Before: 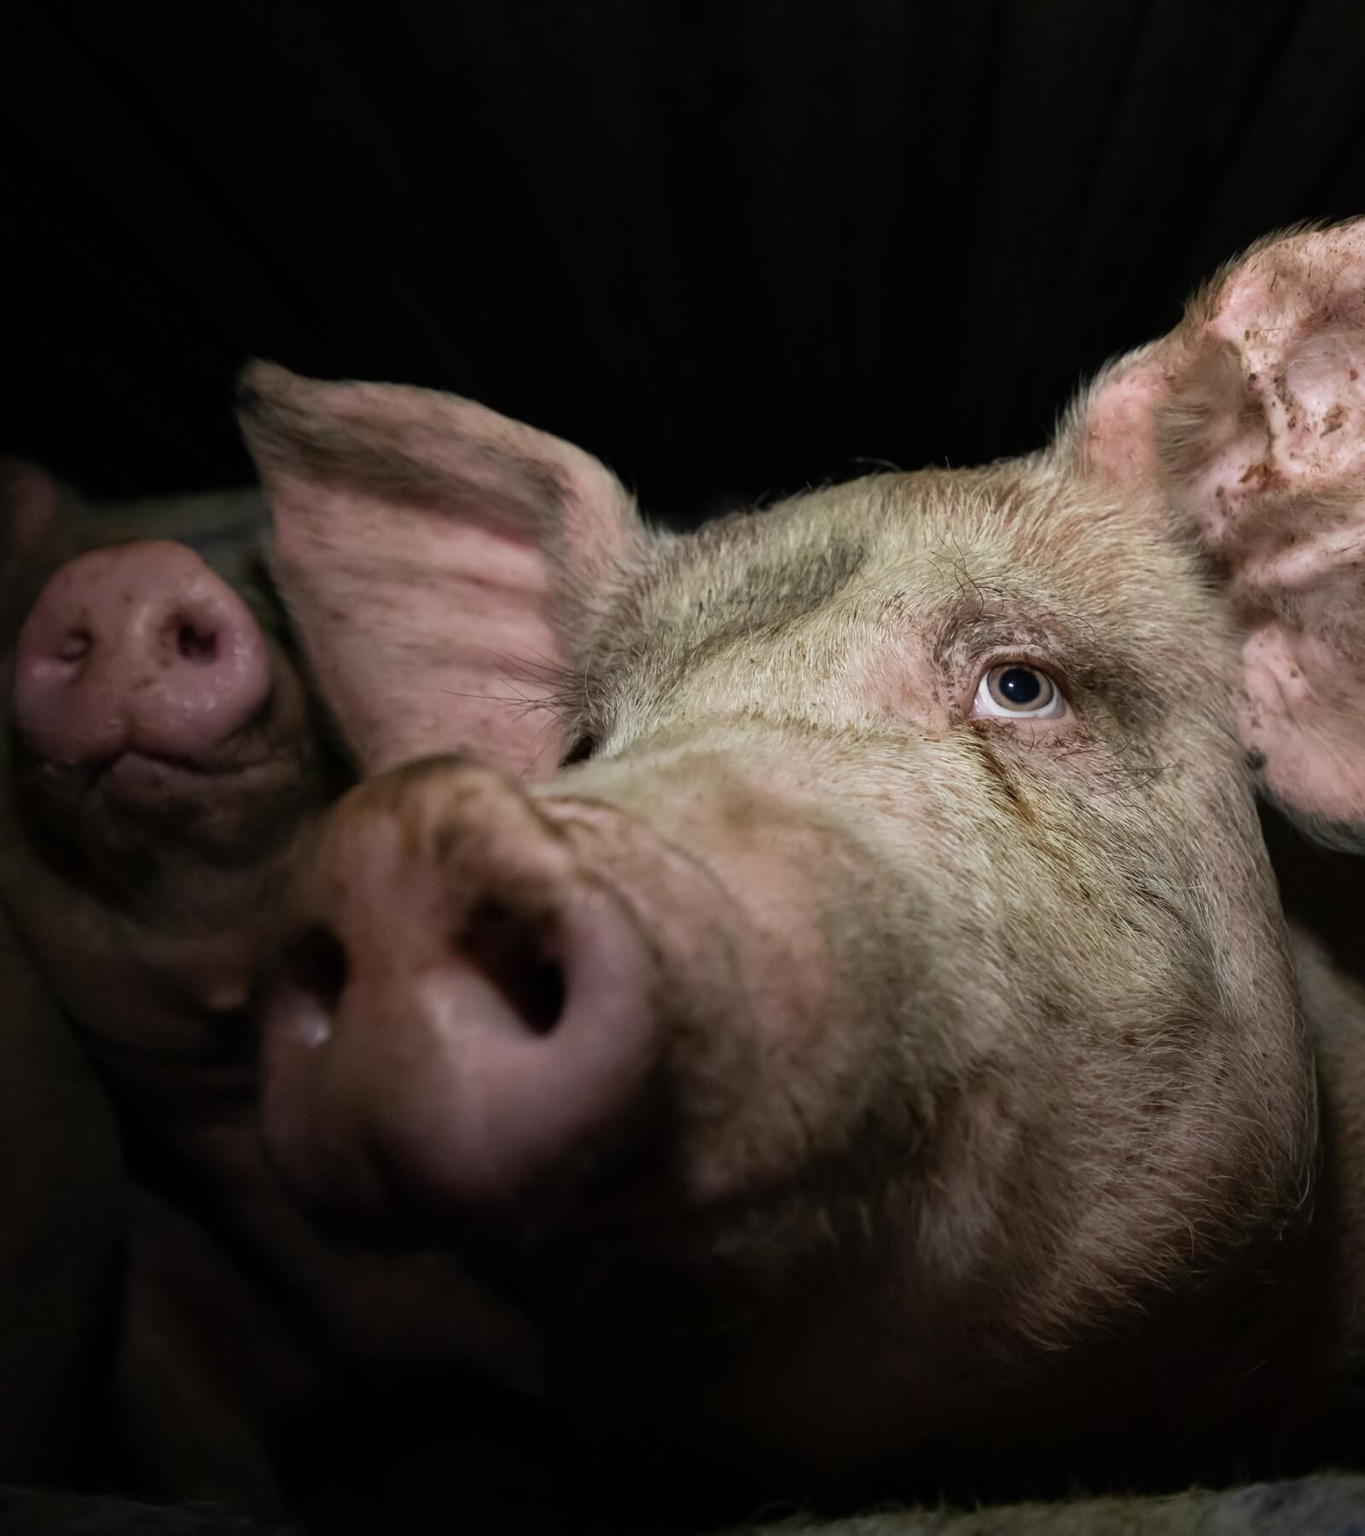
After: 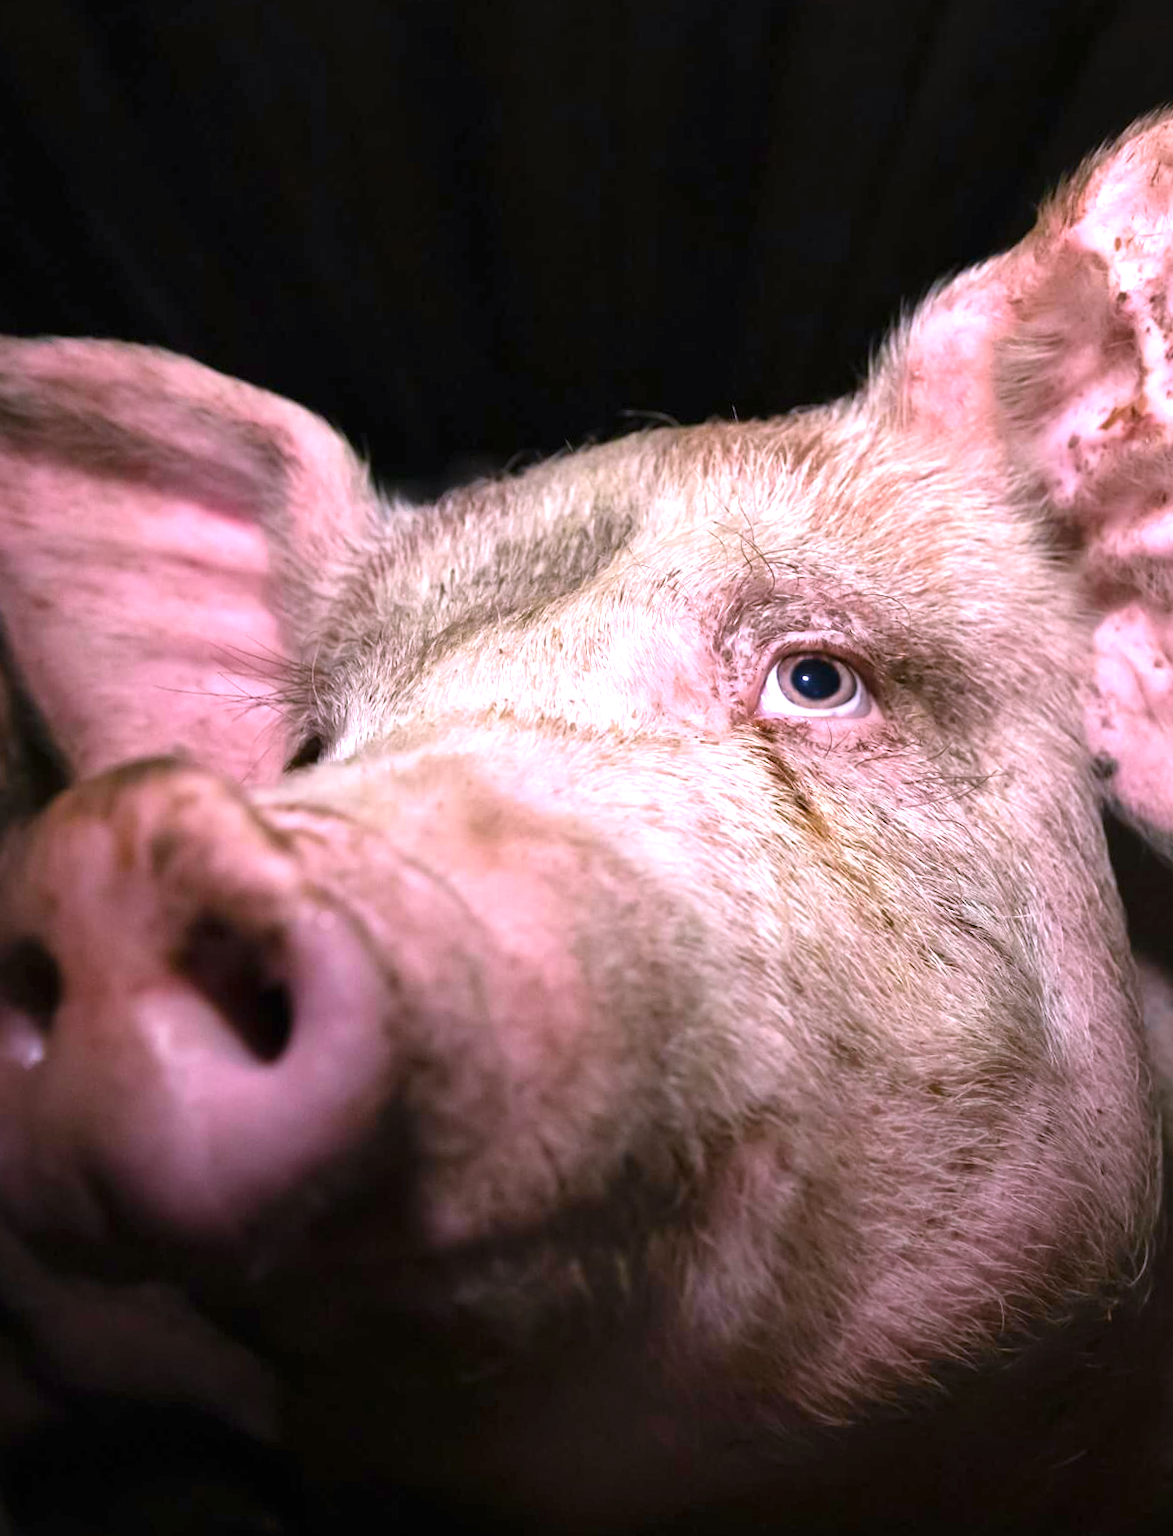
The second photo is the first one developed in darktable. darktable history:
crop and rotate: left 17.959%, top 5.771%, right 1.742%
exposure: black level correction 0, exposure 1.2 EV, compensate exposure bias true, compensate highlight preservation false
color correction: highlights a* 15.46, highlights b* -20.56
rotate and perspective: rotation 0.062°, lens shift (vertical) 0.115, lens shift (horizontal) -0.133, crop left 0.047, crop right 0.94, crop top 0.061, crop bottom 0.94
color balance rgb: global vibrance 42.74%
